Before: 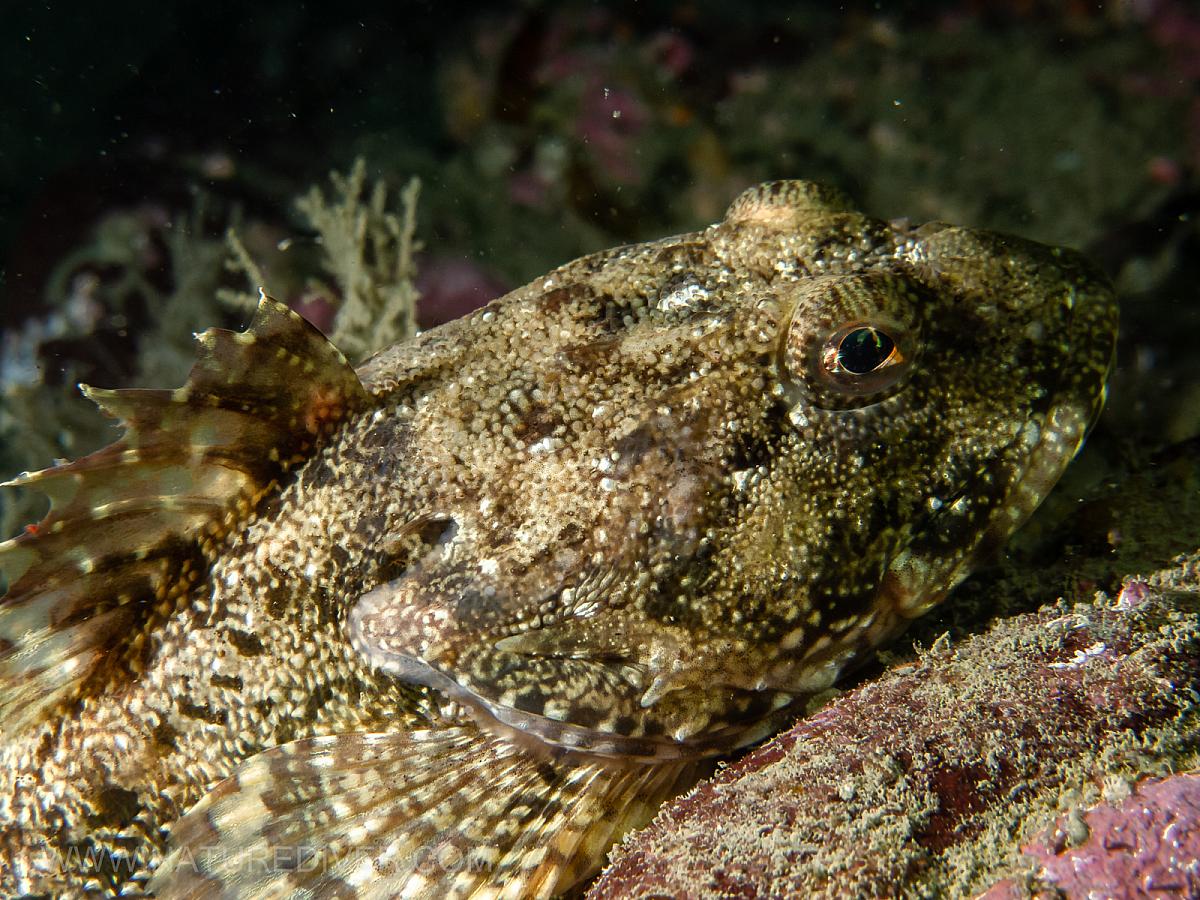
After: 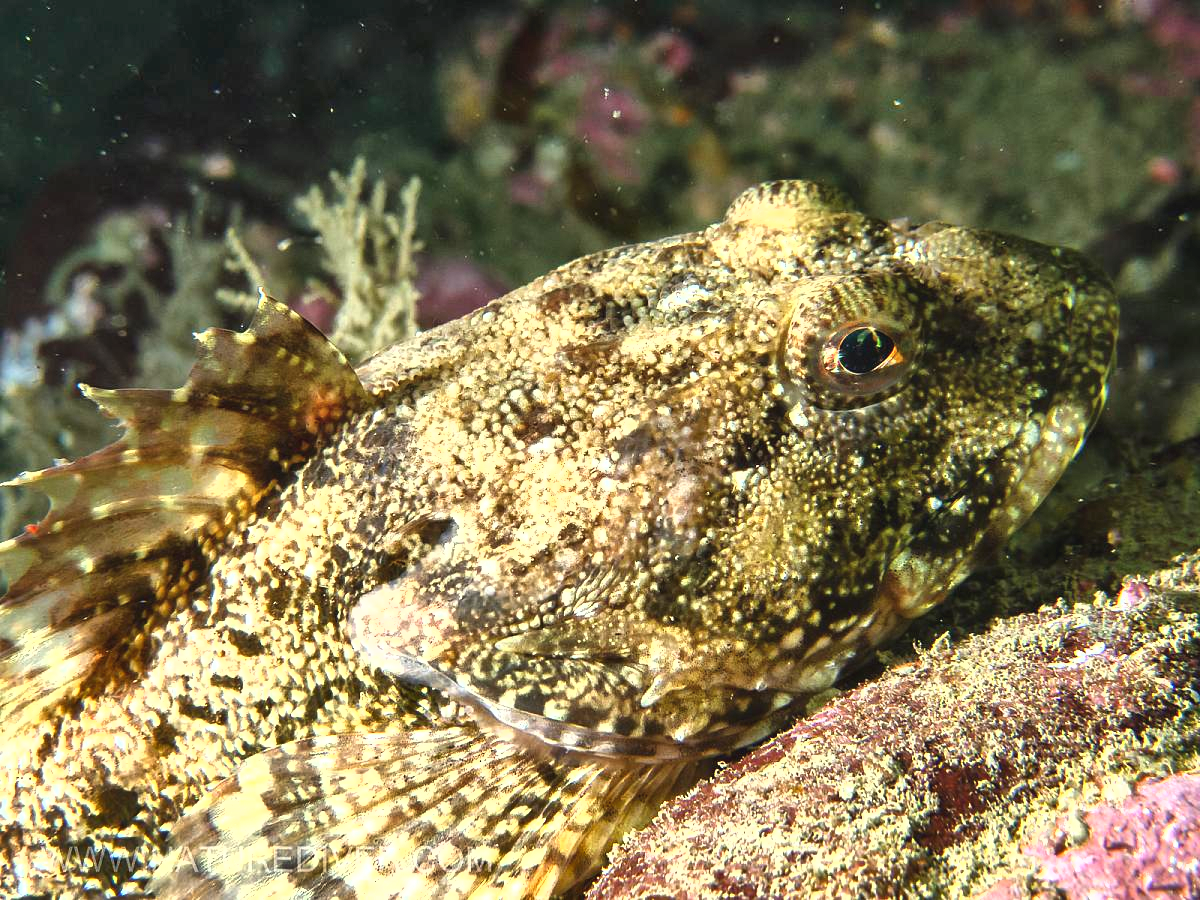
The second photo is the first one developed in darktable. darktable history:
exposure: black level correction -0.002, exposure 1.35 EV, compensate highlight preservation false
shadows and highlights: highlights color adjustment 0%, low approximation 0.01, soften with gaussian
